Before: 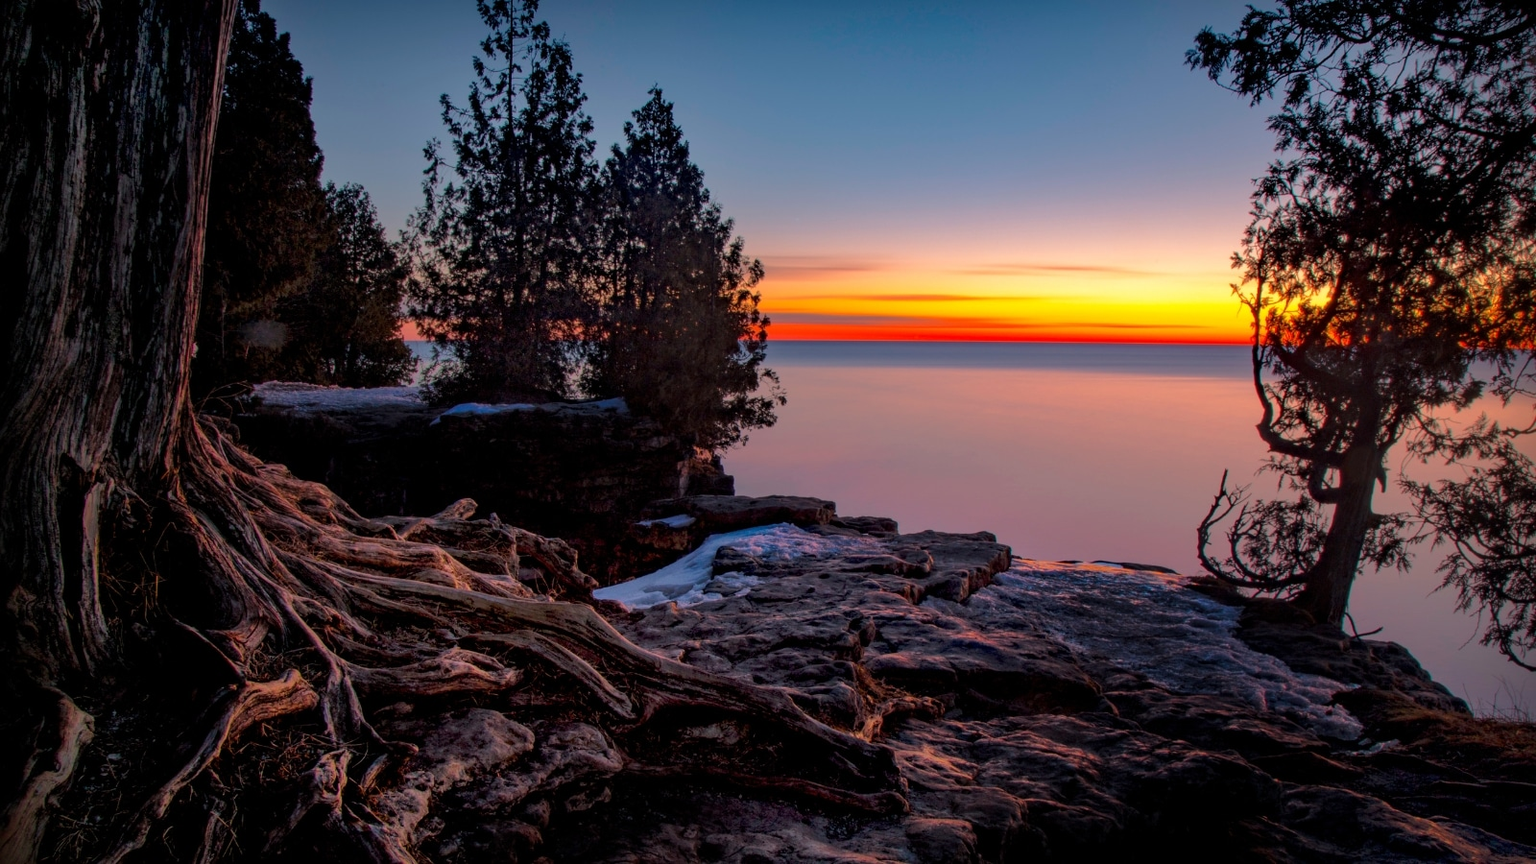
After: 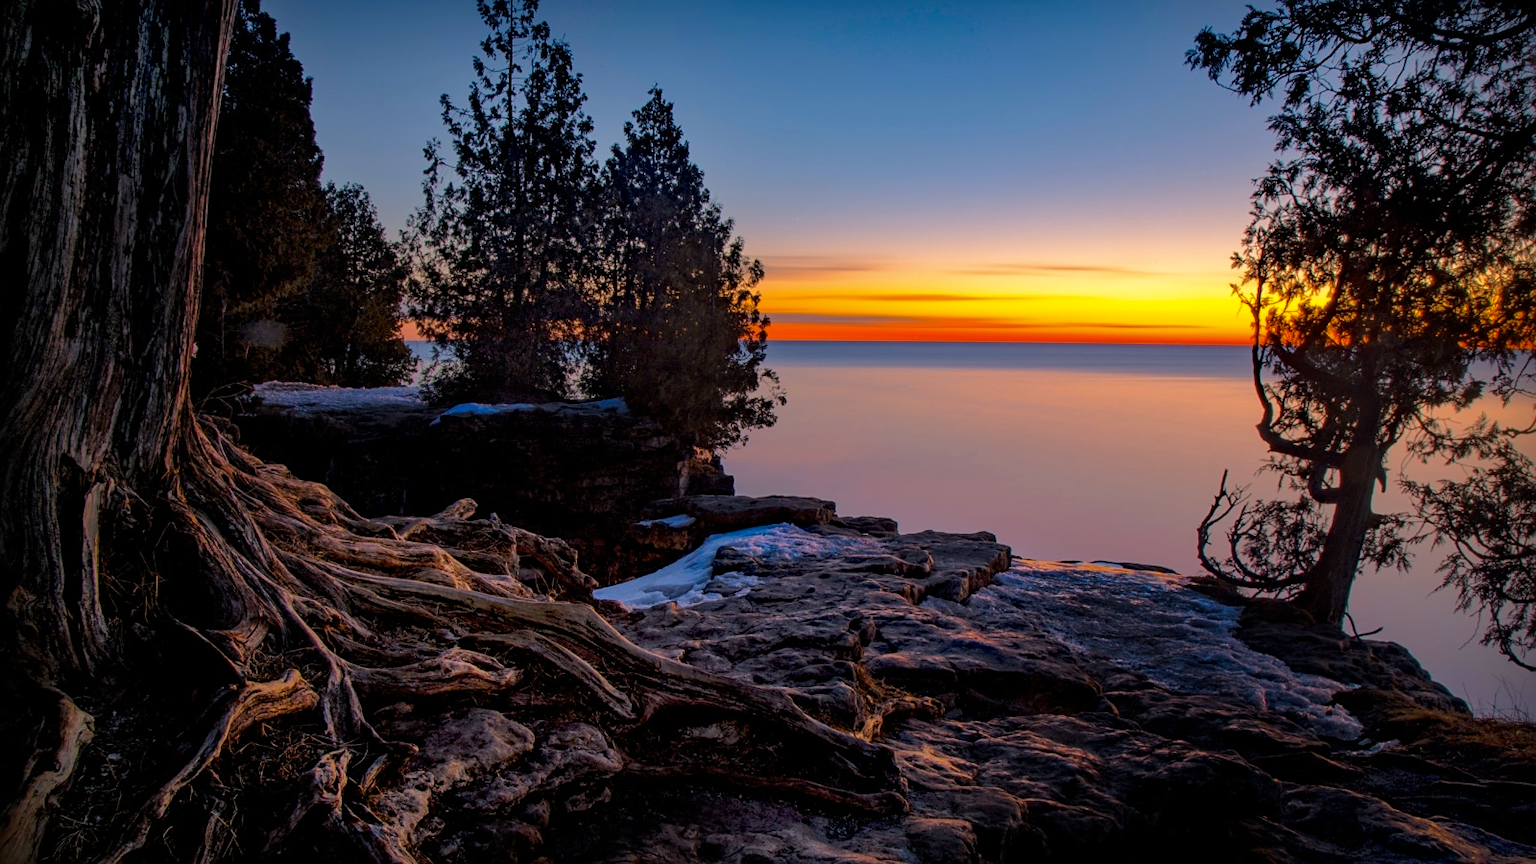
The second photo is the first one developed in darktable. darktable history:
color contrast: green-magenta contrast 0.85, blue-yellow contrast 1.25, unbound 0
sharpen: amount 0.2
